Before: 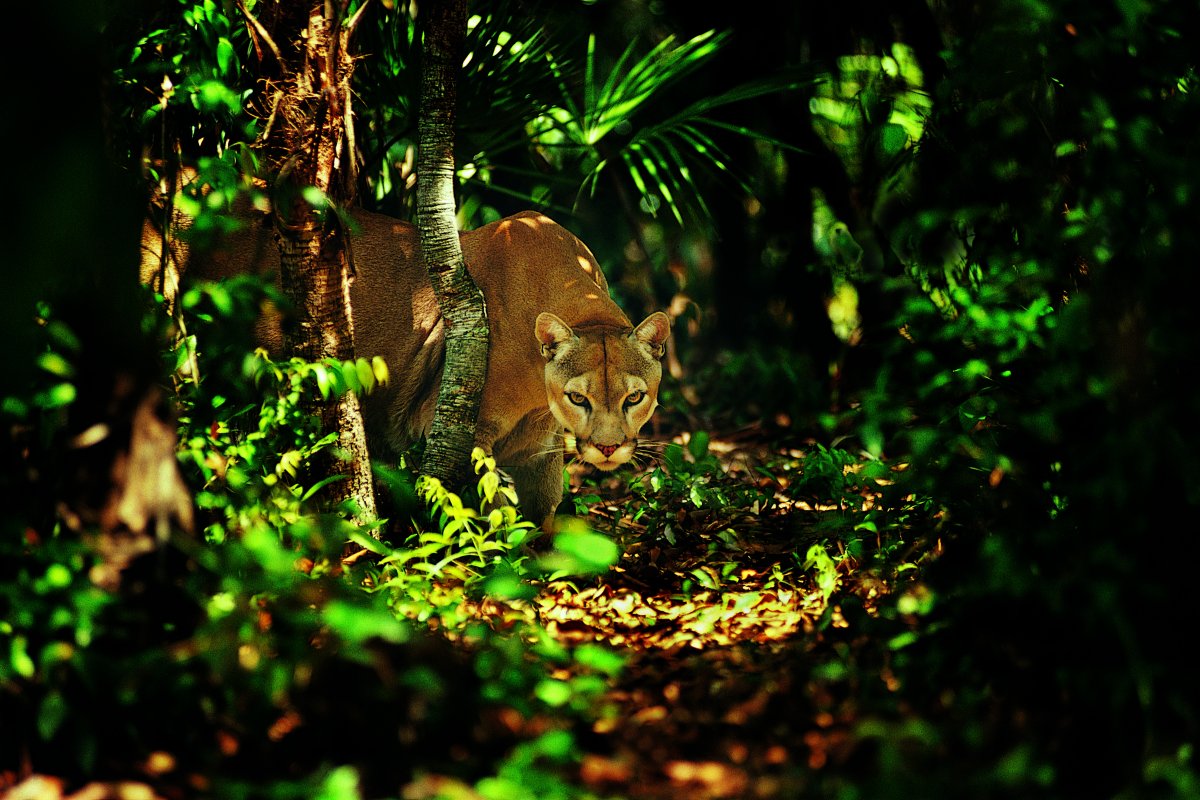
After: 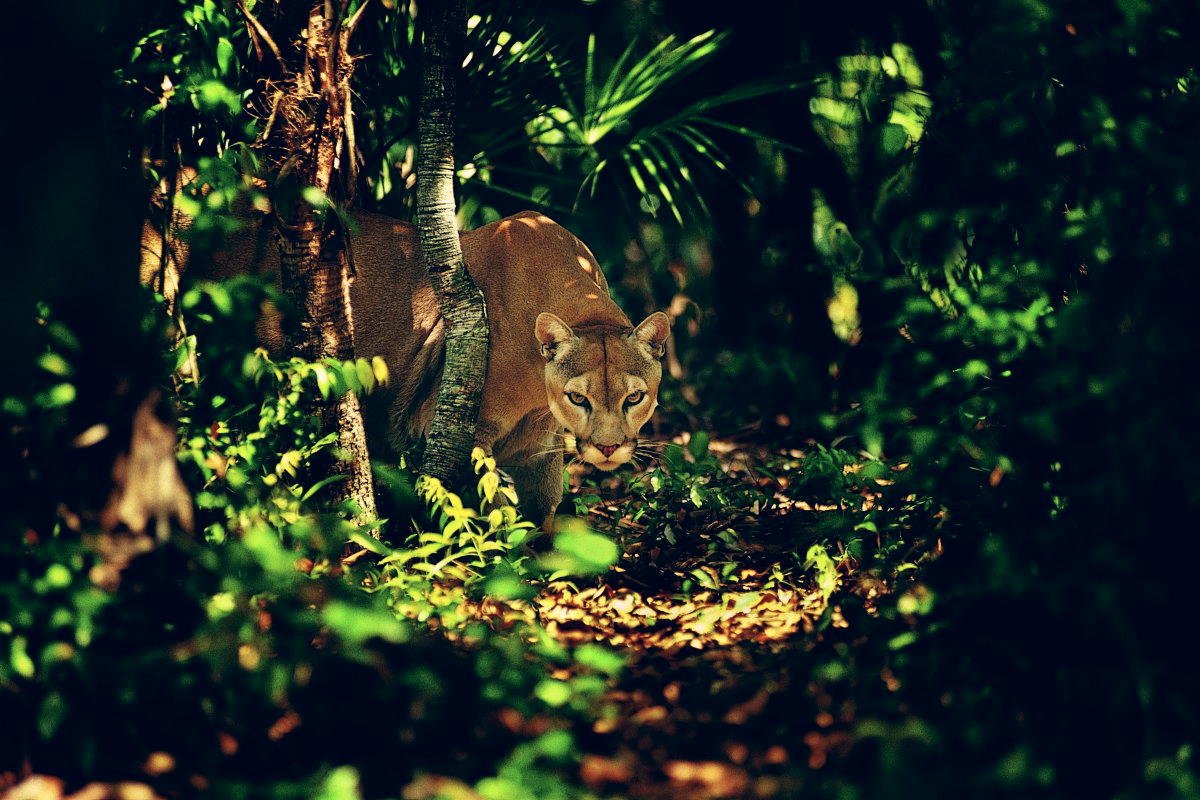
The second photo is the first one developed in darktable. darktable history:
color correction: highlights a* 13.67, highlights b* 5.72, shadows a* -5.94, shadows b* -15.62, saturation 0.833
